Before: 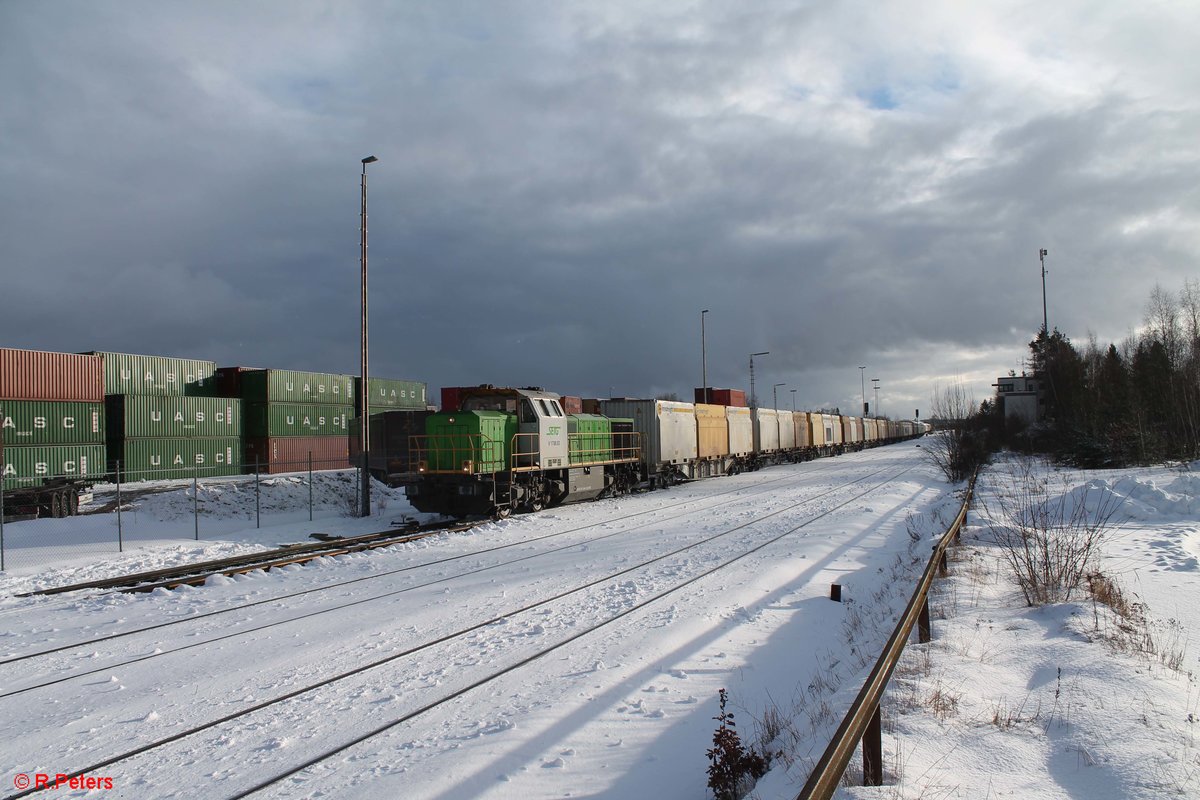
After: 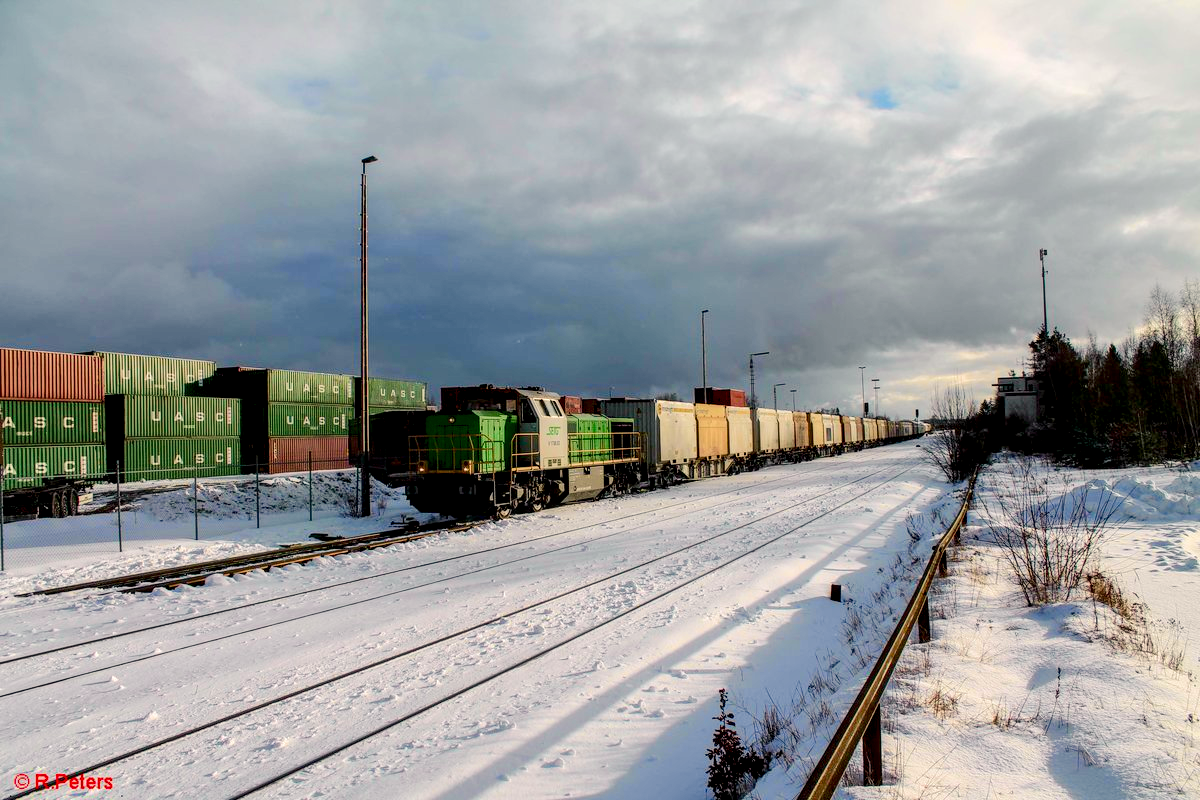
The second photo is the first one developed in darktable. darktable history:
color balance rgb: shadows lift › chroma 1%, shadows lift › hue 240.84°, highlights gain › chroma 2%, highlights gain › hue 73.2°, global offset › luminance -0.5%, perceptual saturation grading › global saturation 20%, perceptual saturation grading › highlights -25%, perceptual saturation grading › shadows 50%, global vibrance 25.26%
velvia: on, module defaults
local contrast: detail 150%
tone curve: curves: ch0 [(0, 0.019) (0.066, 0.043) (0.189, 0.182) (0.359, 0.417) (0.485, 0.576) (0.656, 0.734) (0.851, 0.861) (0.997, 0.959)]; ch1 [(0, 0) (0.179, 0.123) (0.381, 0.36) (0.425, 0.41) (0.474, 0.472) (0.499, 0.501) (0.514, 0.517) (0.571, 0.584) (0.649, 0.677) (0.812, 0.856) (1, 1)]; ch2 [(0, 0) (0.246, 0.214) (0.421, 0.427) (0.459, 0.484) (0.5, 0.504) (0.518, 0.523) (0.529, 0.544) (0.56, 0.581) (0.617, 0.631) (0.744, 0.734) (0.867, 0.821) (0.993, 0.889)], color space Lab, independent channels, preserve colors none
